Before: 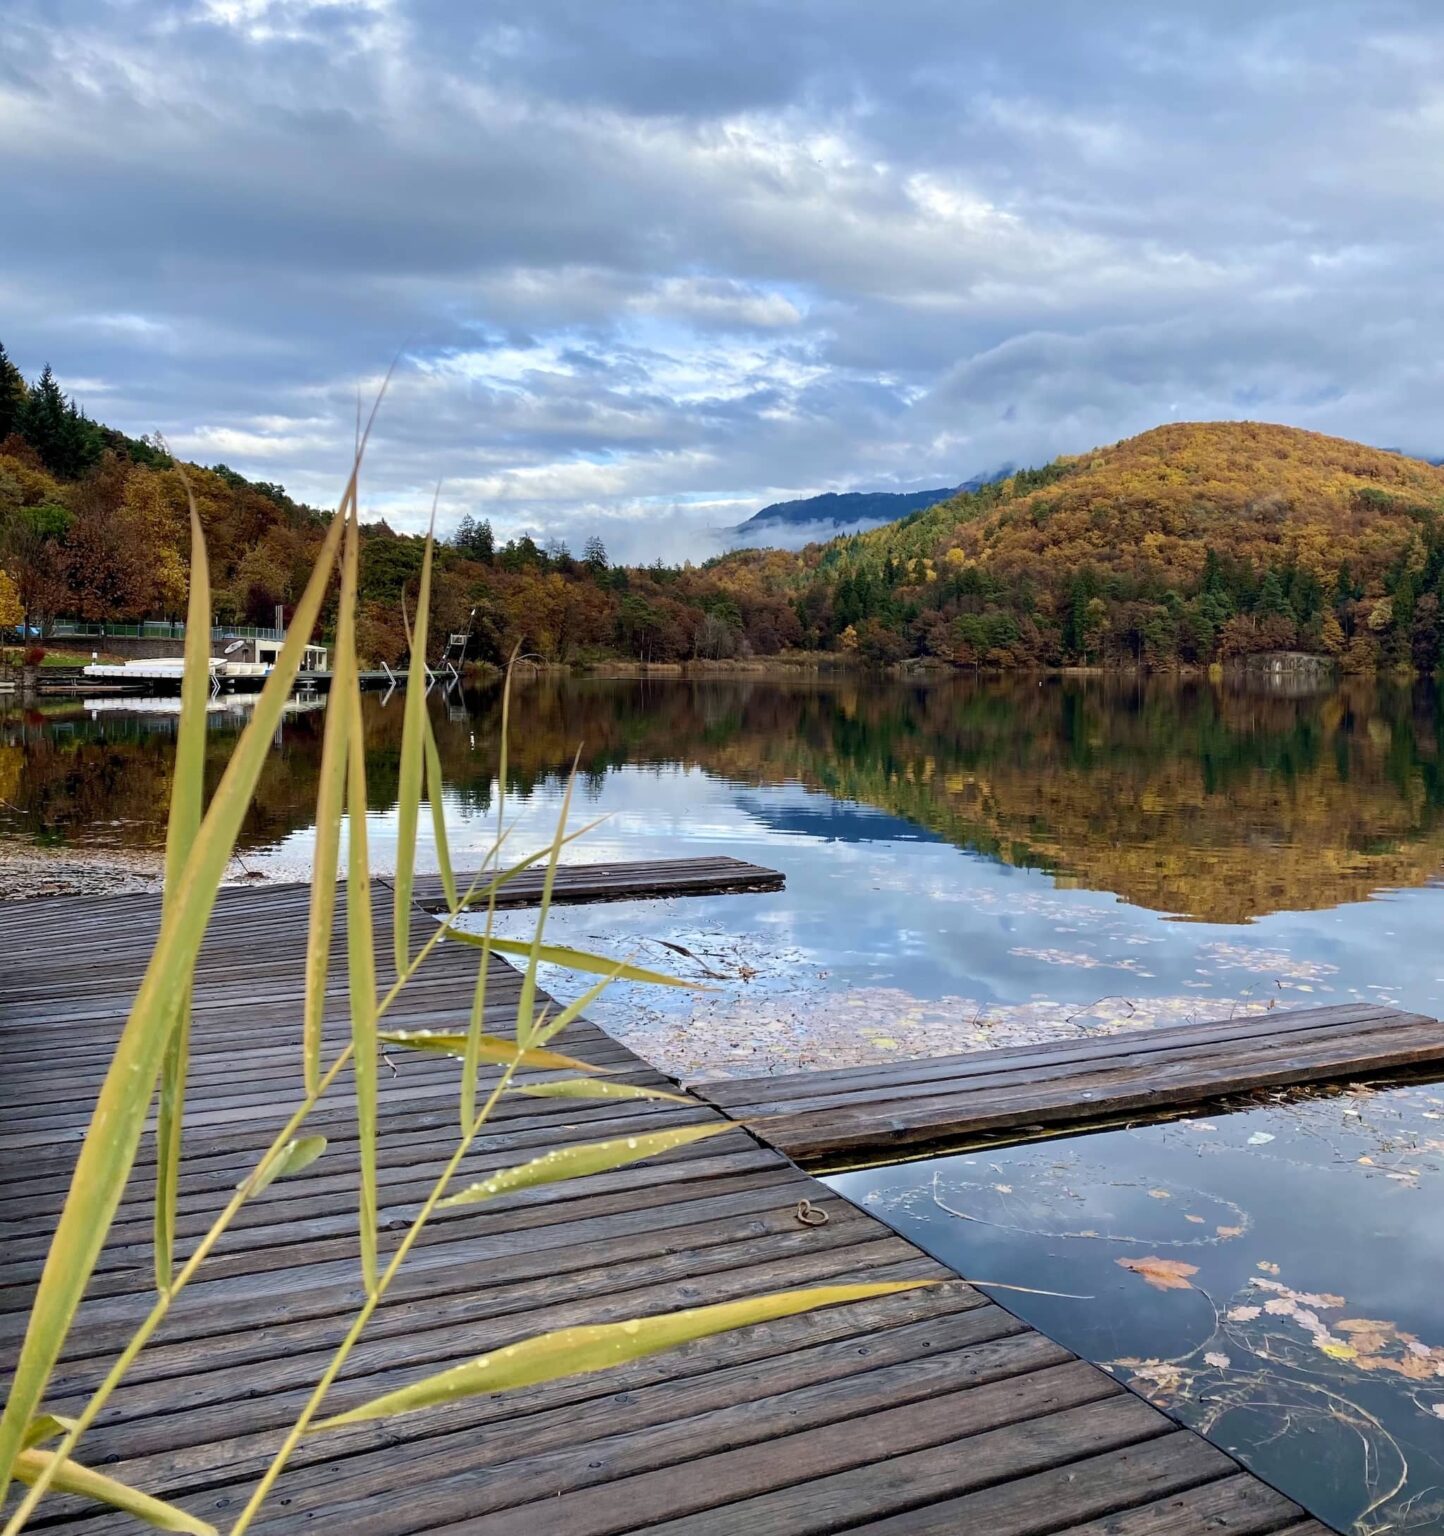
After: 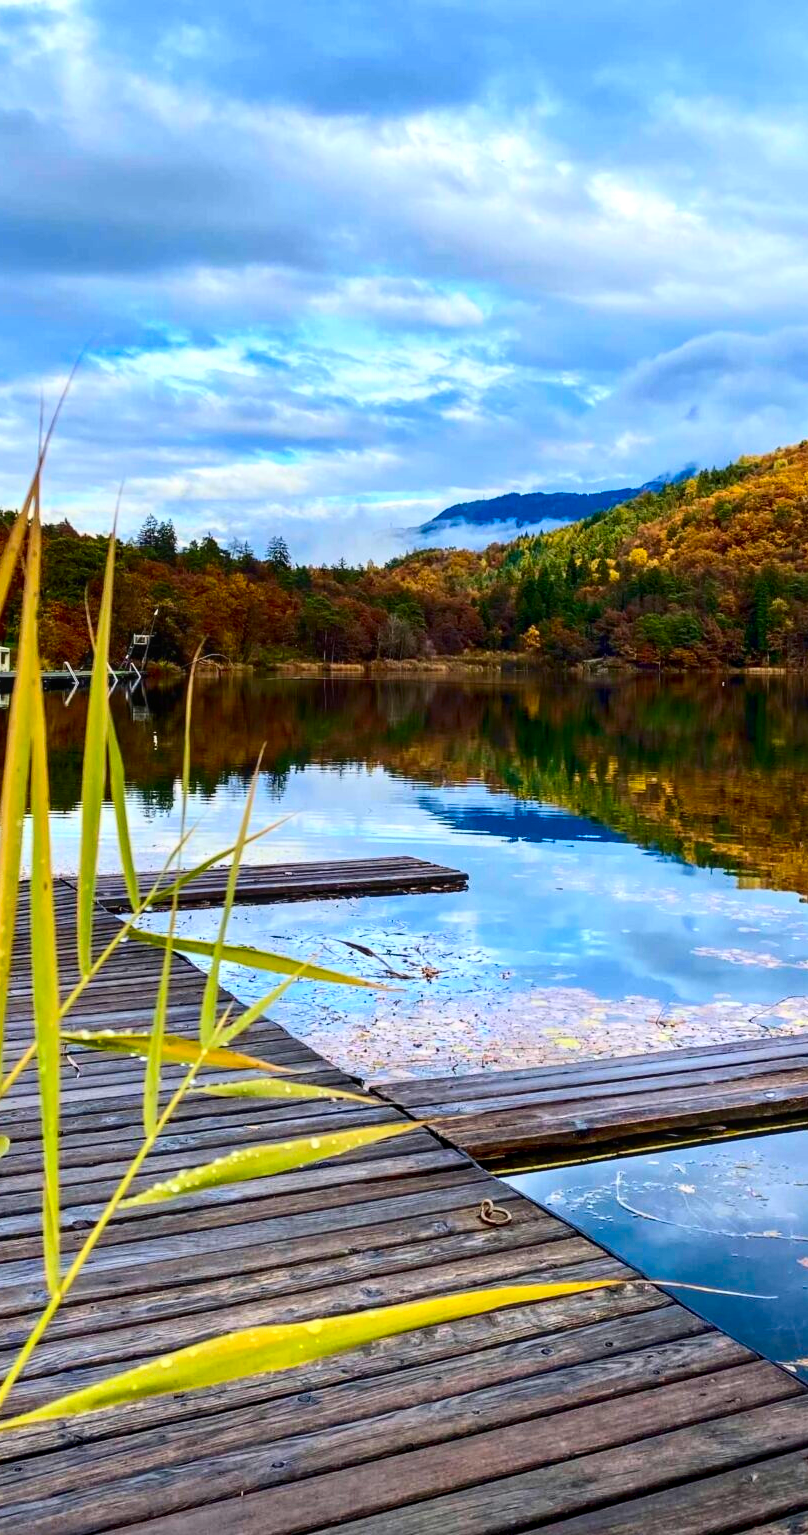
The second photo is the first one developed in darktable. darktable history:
local contrast: on, module defaults
crop: left 21.998%, right 21.989%, bottom 0.002%
contrast brightness saturation: contrast 0.264, brightness 0.025, saturation 0.888
